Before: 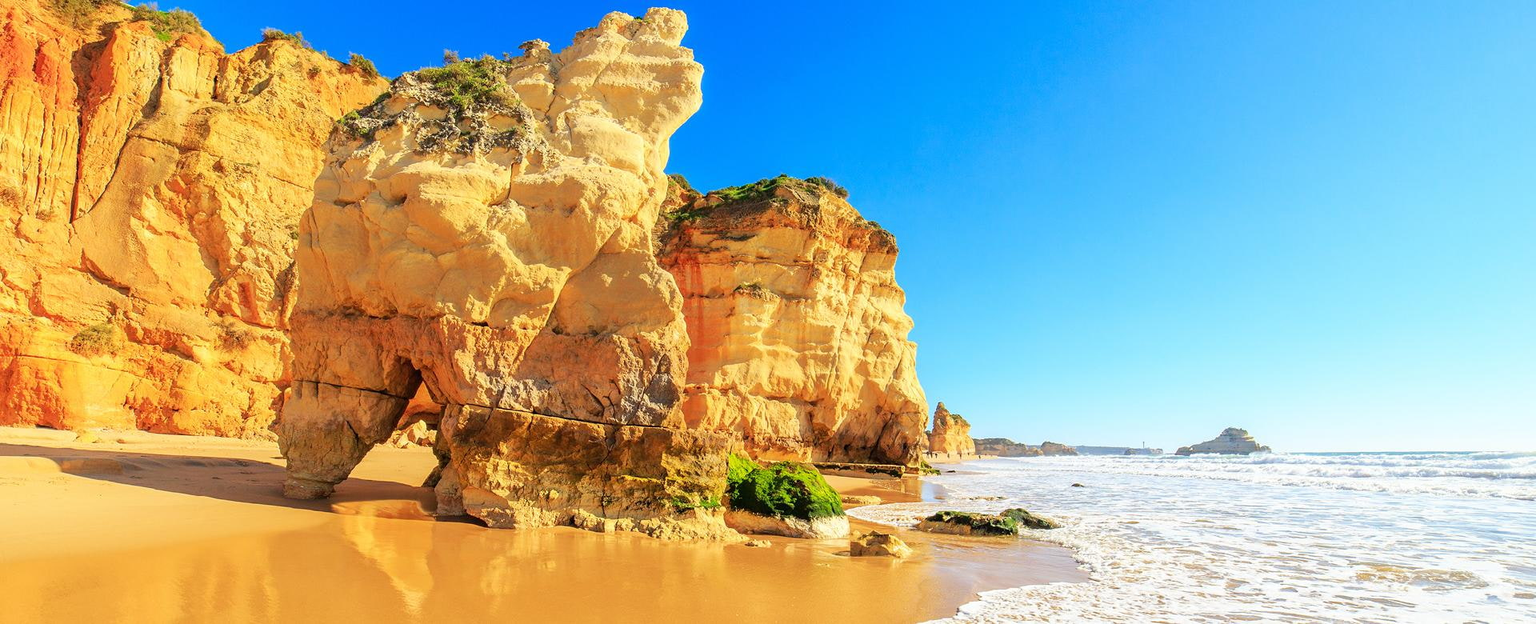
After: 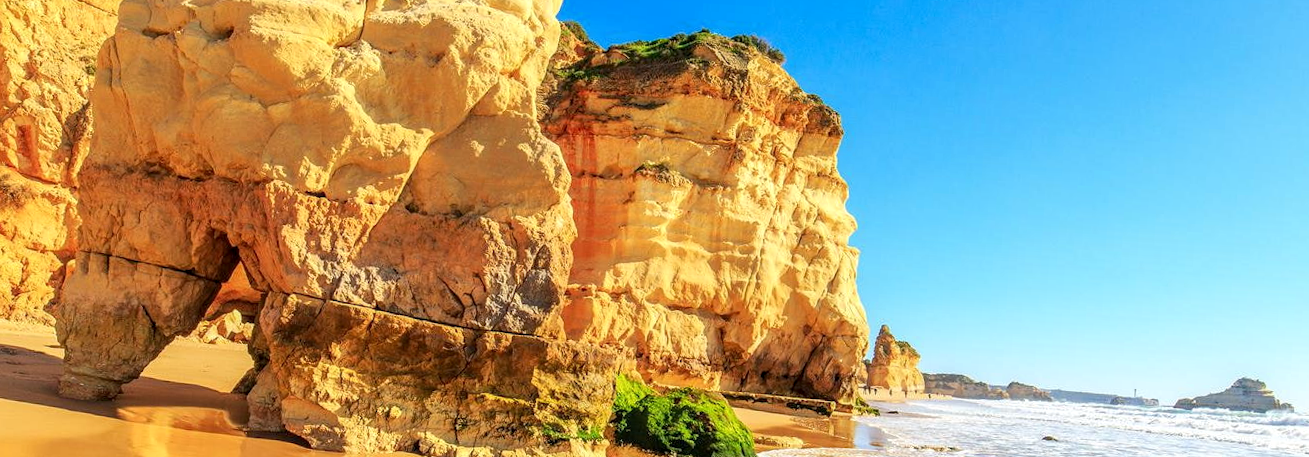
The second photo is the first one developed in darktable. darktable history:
local contrast: on, module defaults
crop and rotate: angle -3.33°, left 9.839%, top 20.878%, right 12.346%, bottom 12.125%
